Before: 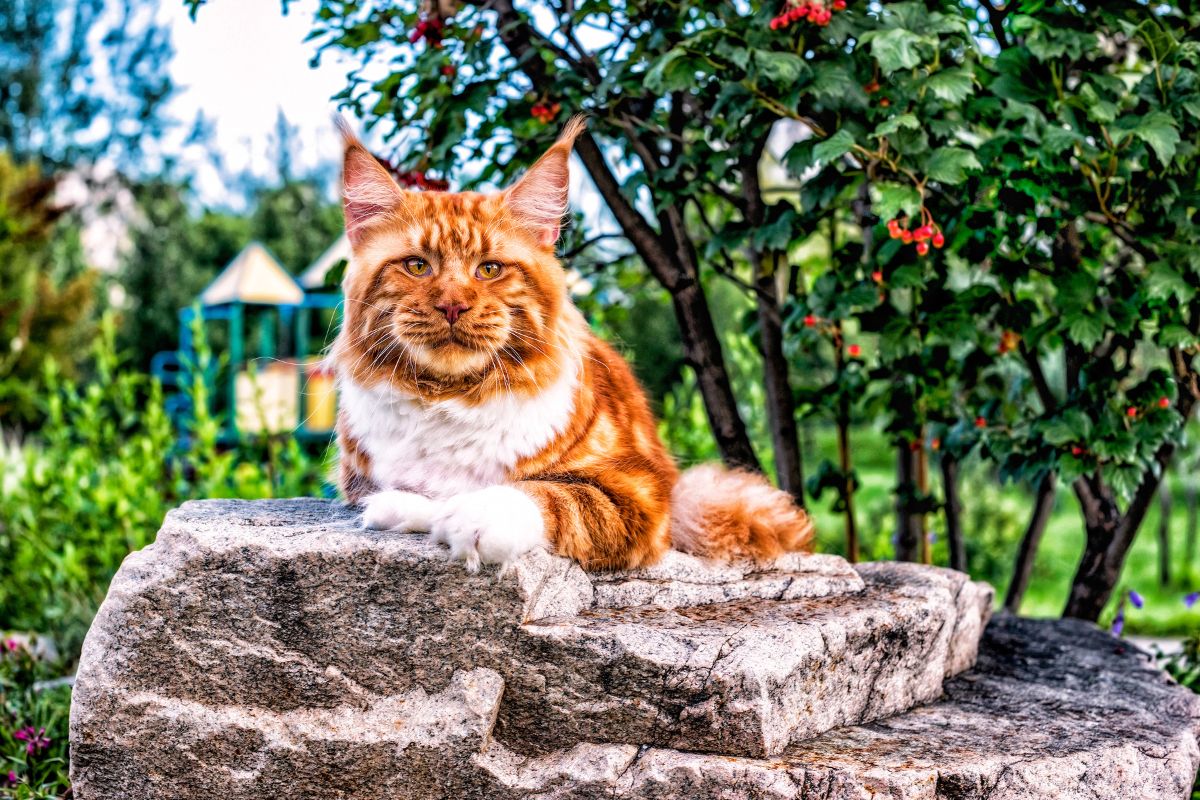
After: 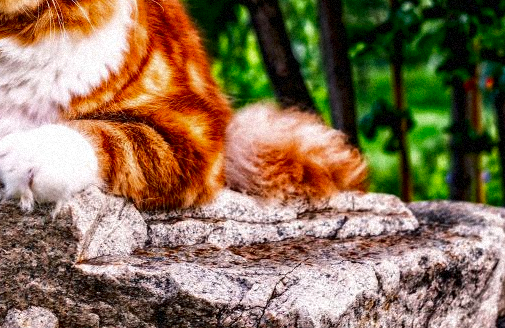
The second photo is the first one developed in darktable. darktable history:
color balance rgb: perceptual saturation grading › global saturation -1%
crop: left 37.221%, top 45.169%, right 20.63%, bottom 13.777%
contrast brightness saturation: brightness -0.25, saturation 0.2
rotate and perspective: automatic cropping original format, crop left 0, crop top 0
grain: mid-tones bias 0%
